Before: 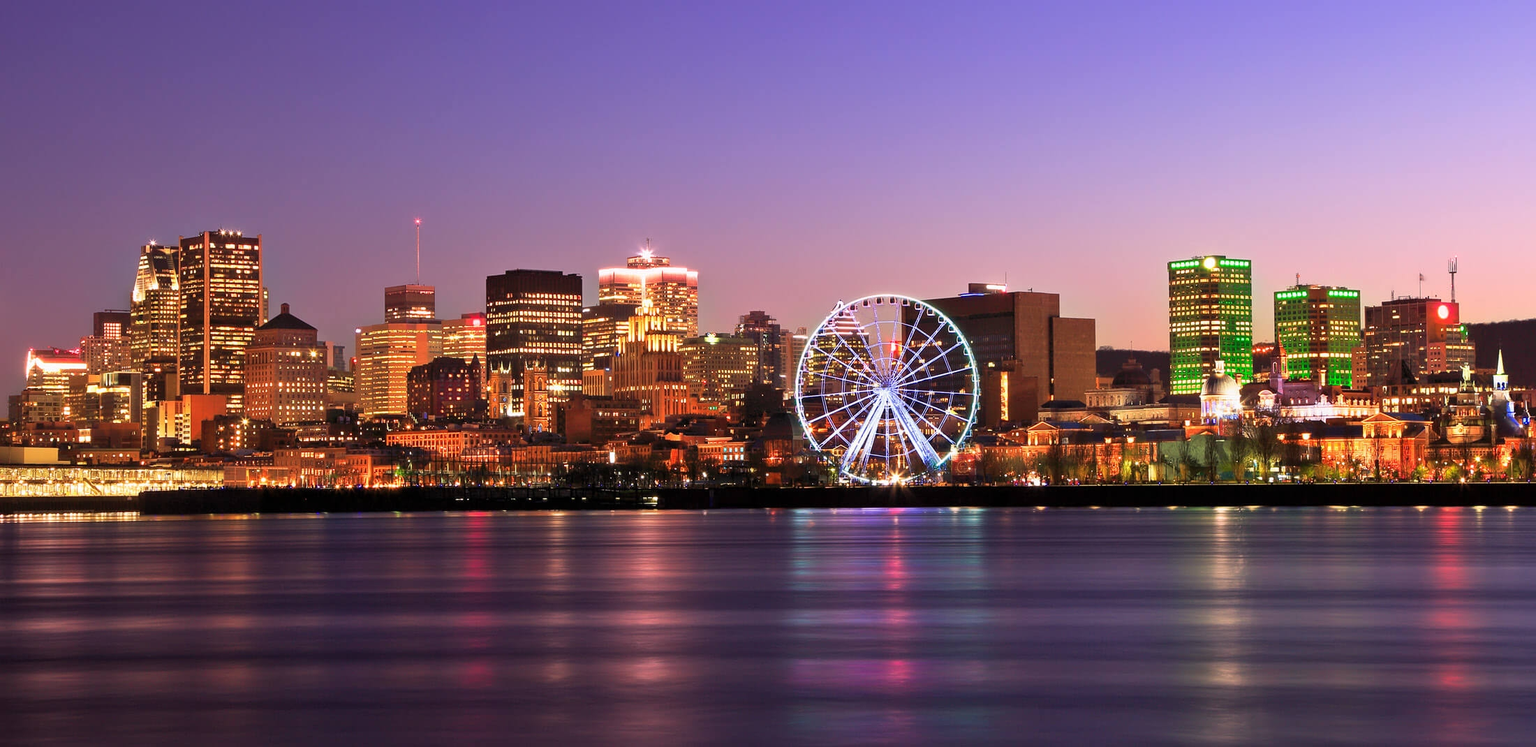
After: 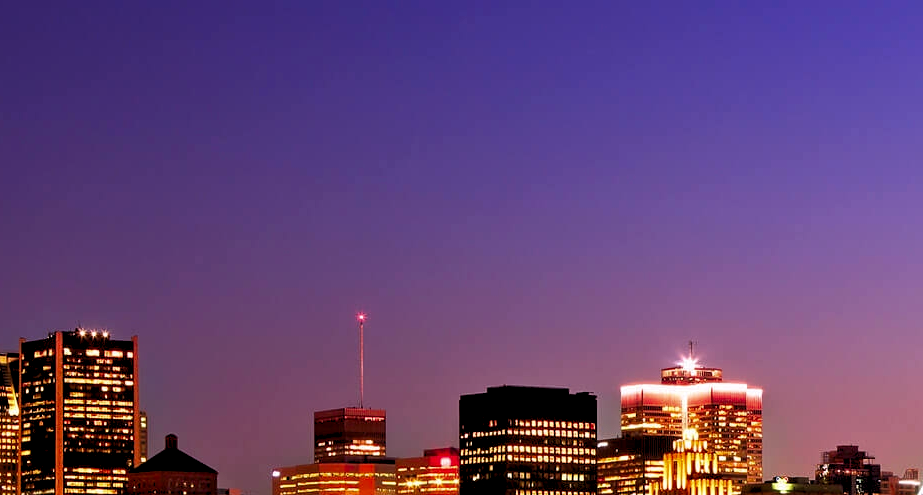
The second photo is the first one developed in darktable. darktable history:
exposure: exposure -0.064 EV, compensate highlight preservation false
rgb levels: levels [[0.029, 0.461, 0.922], [0, 0.5, 1], [0, 0.5, 1]]
crop and rotate: left 10.817%, top 0.062%, right 47.194%, bottom 53.626%
contrast brightness saturation: brightness -0.25, saturation 0.2
